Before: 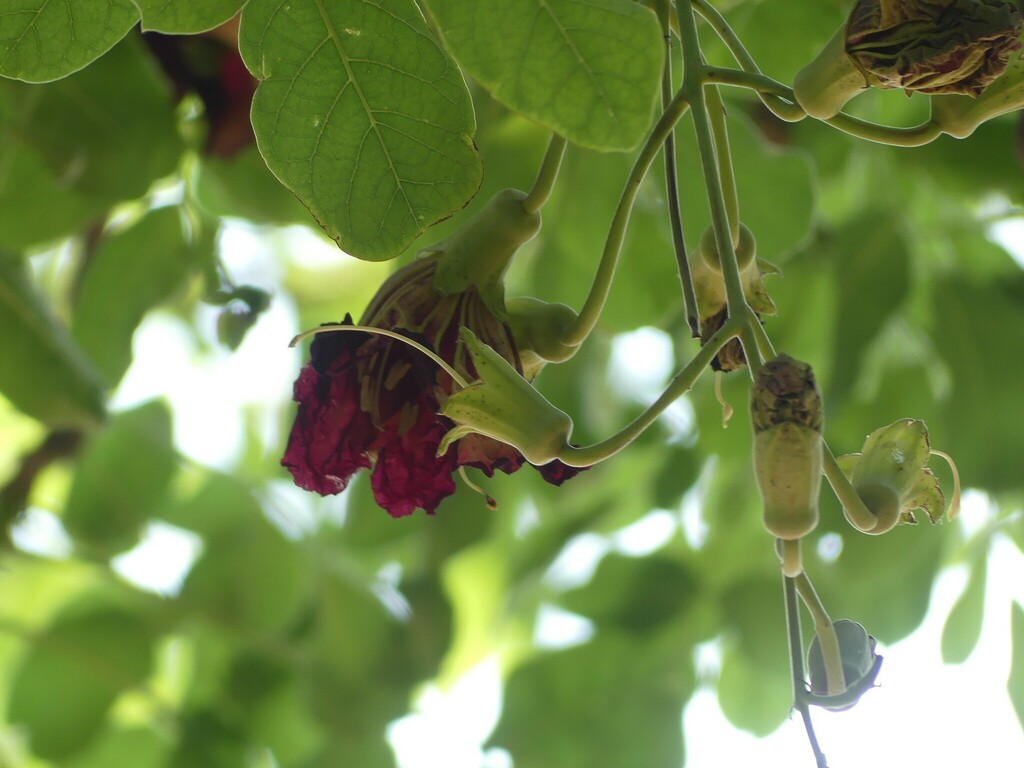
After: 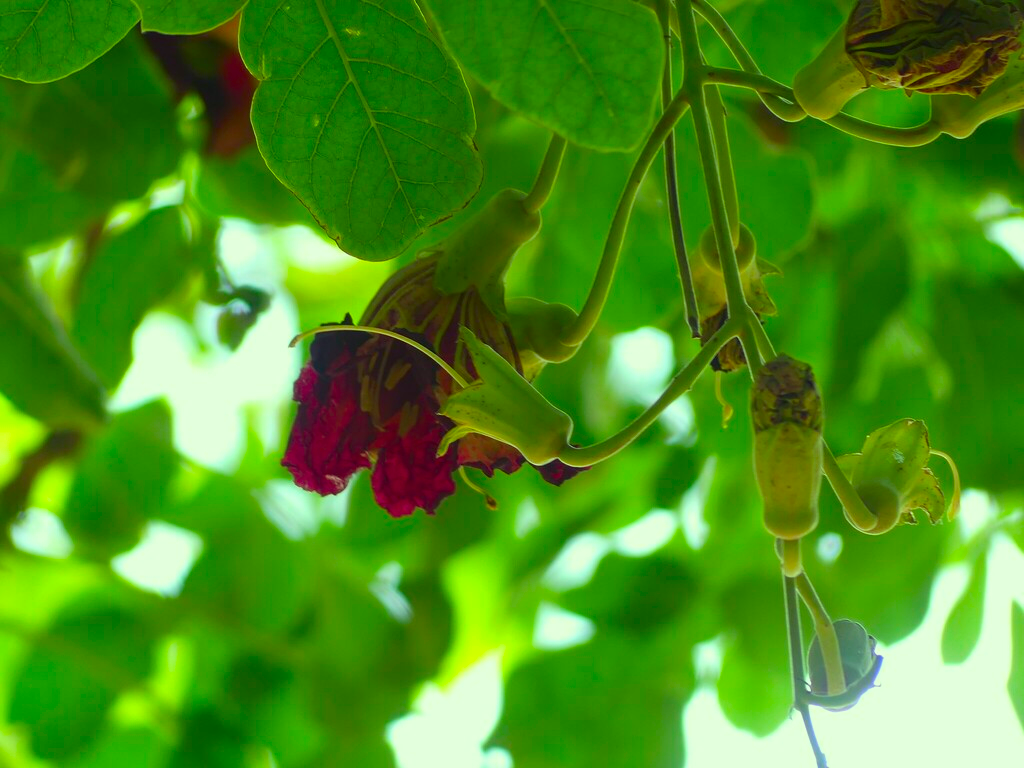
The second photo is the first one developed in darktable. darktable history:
levels: levels [0, 0.498, 1]
contrast brightness saturation: saturation -0.04
color correction: highlights a* -10.77, highlights b* 9.8, saturation 1.72
